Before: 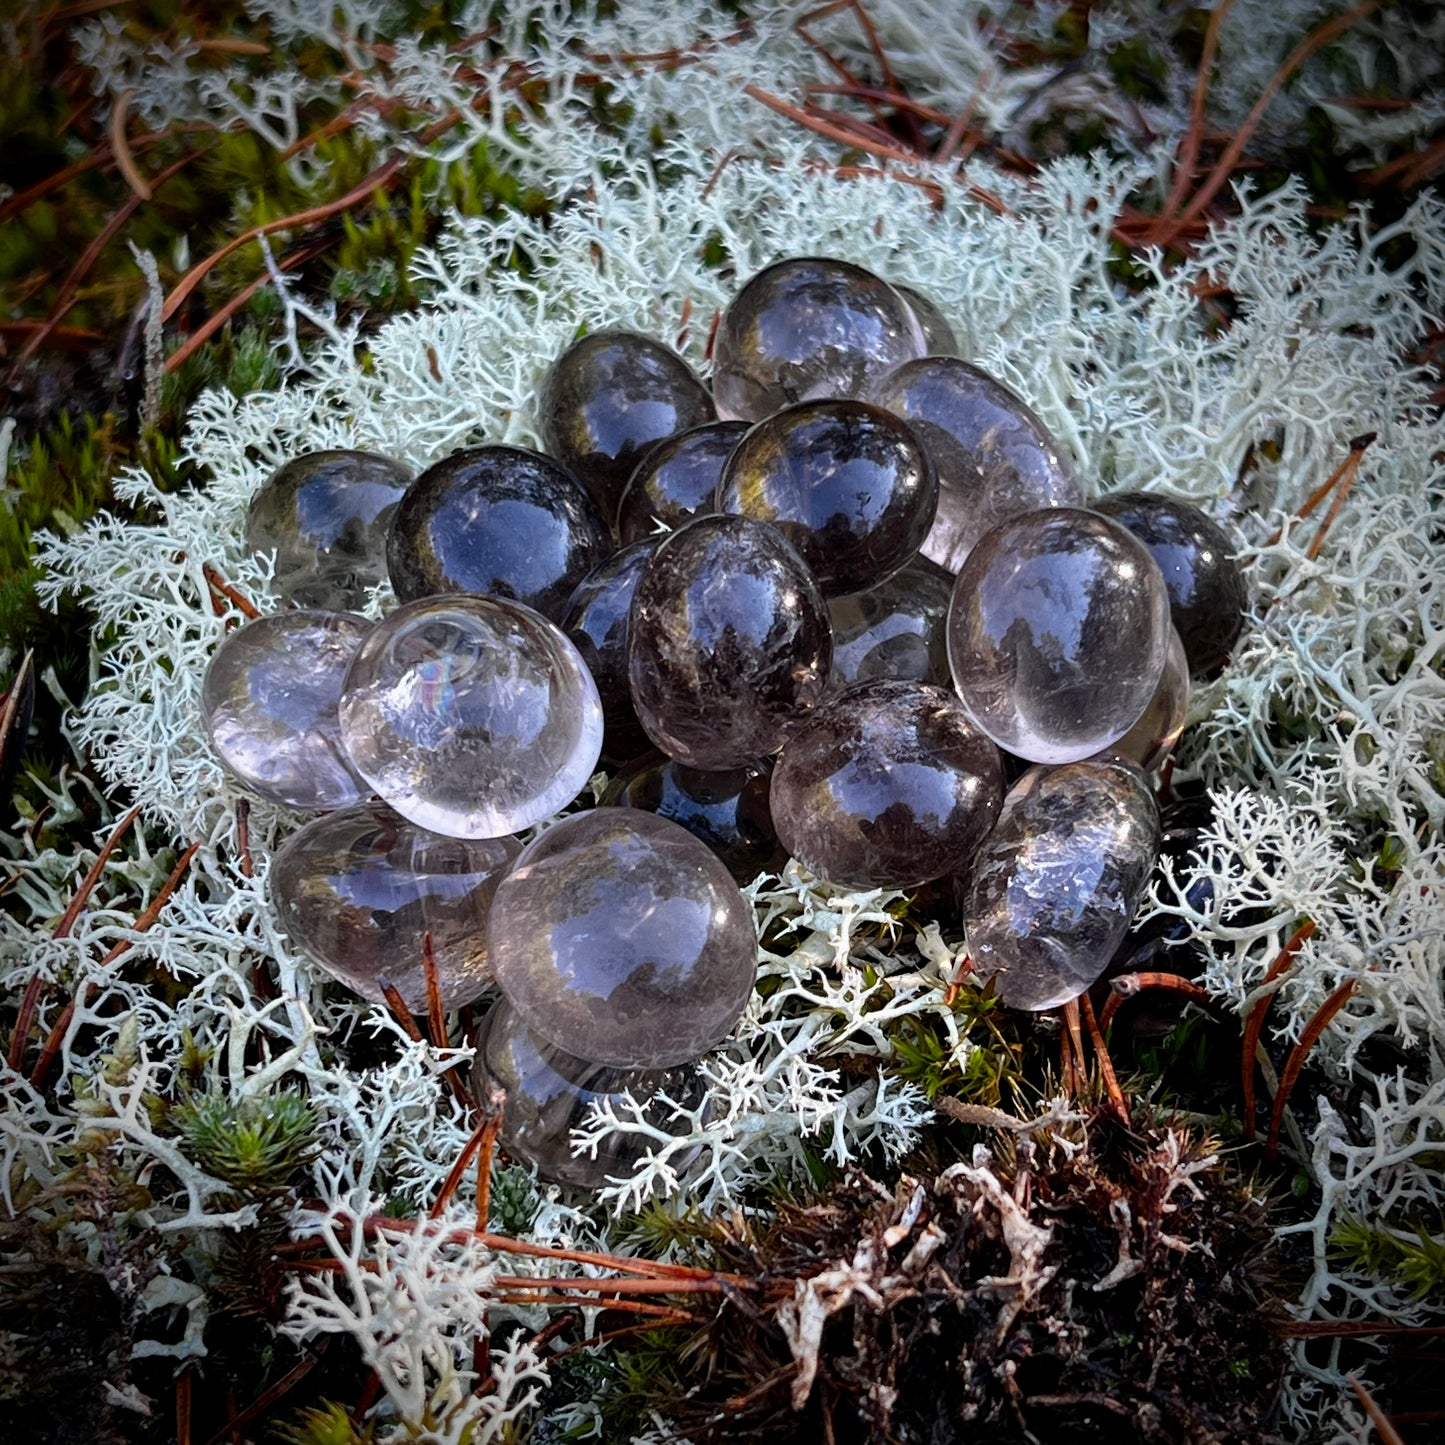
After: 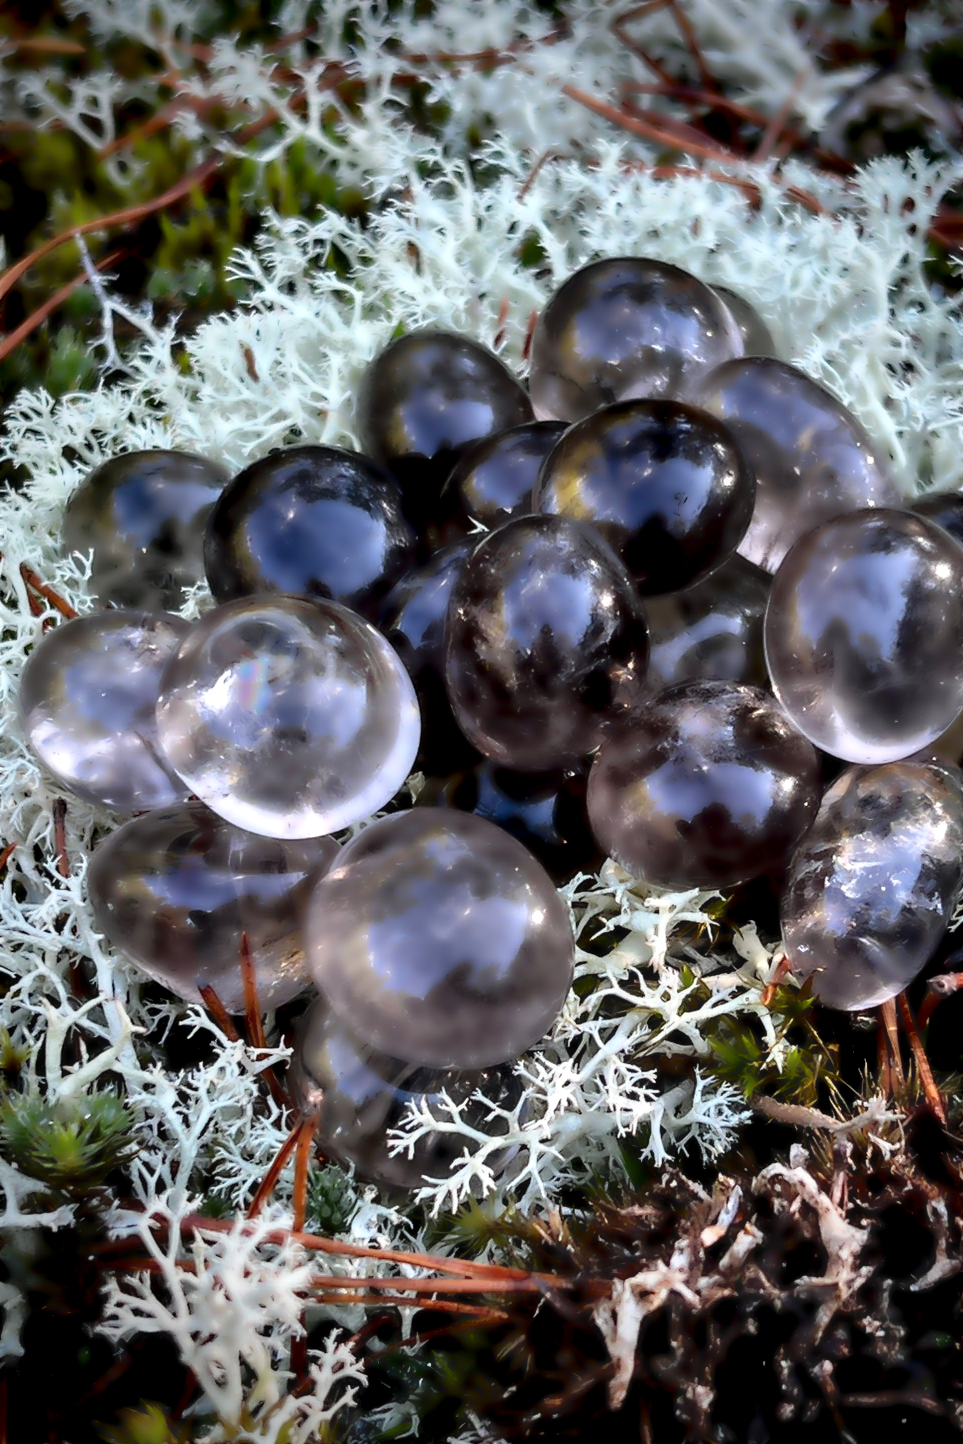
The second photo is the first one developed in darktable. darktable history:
lowpass: radius 4, soften with bilateral filter, unbound 0
crop and rotate: left 12.673%, right 20.66%
local contrast: highlights 60%, shadows 60%, detail 160%
white balance: red 1, blue 1
